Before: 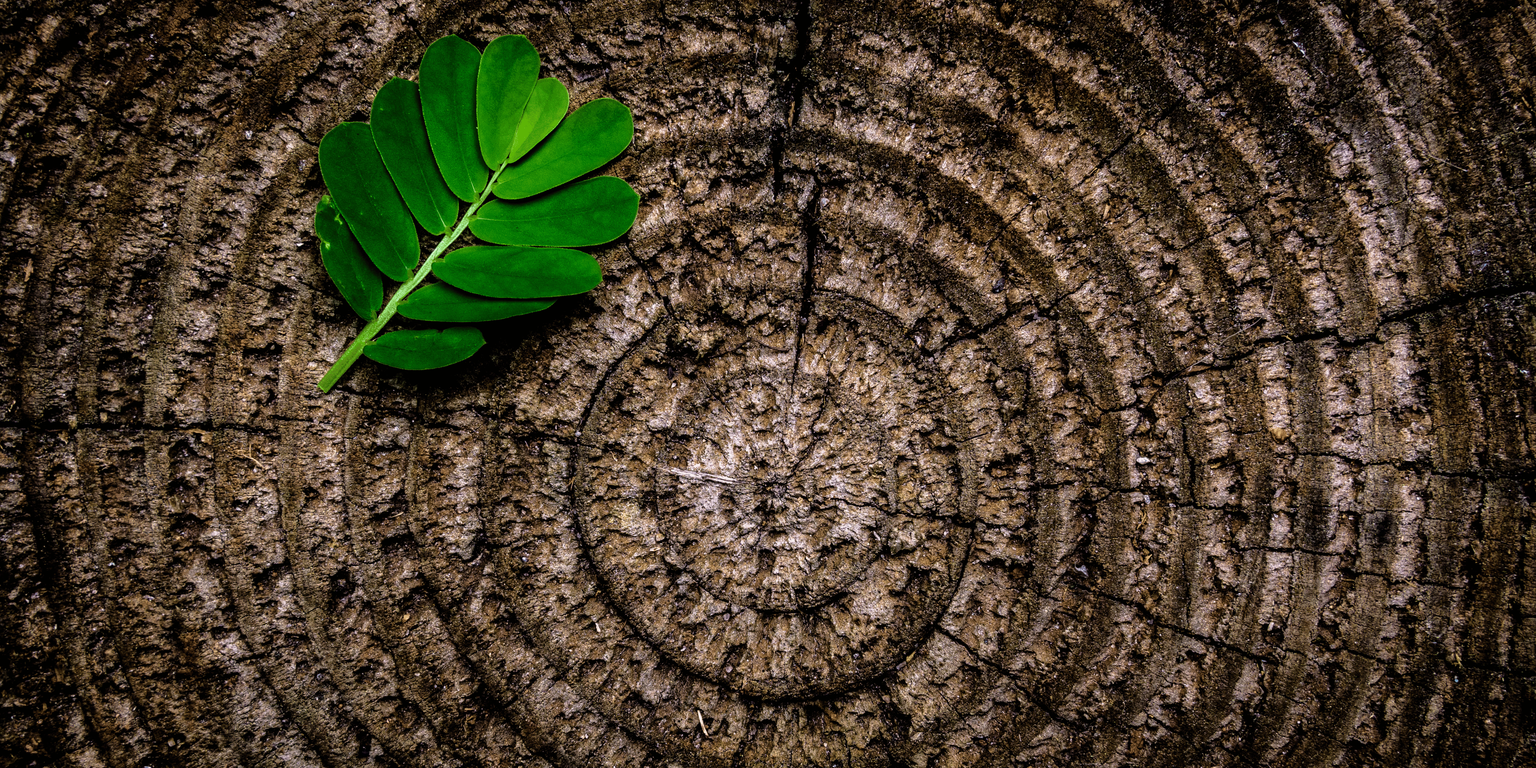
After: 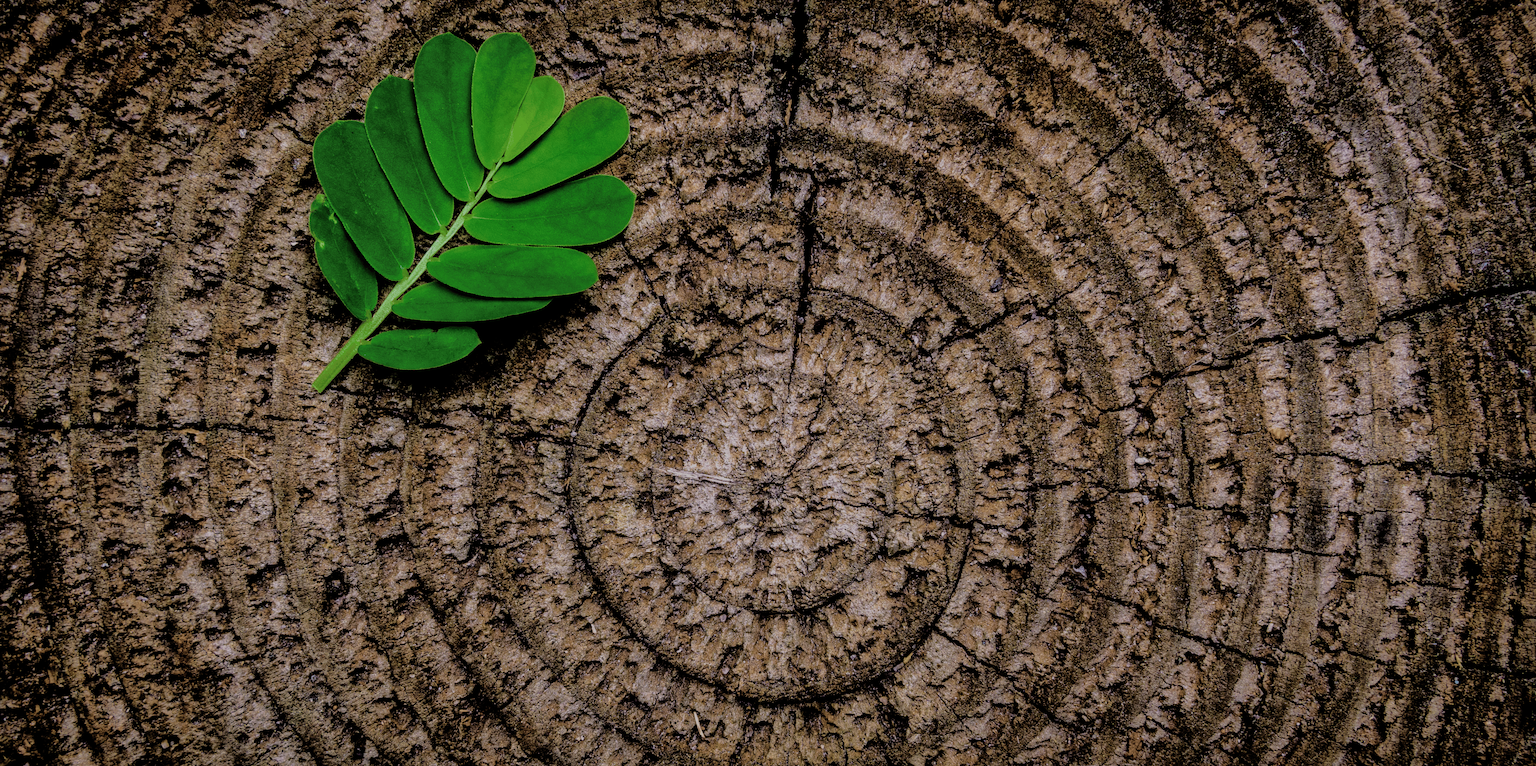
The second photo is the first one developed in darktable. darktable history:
filmic rgb: middle gray luminance 4.49%, black relative exposure -13.04 EV, white relative exposure 5.04 EV, threshold 2.99 EV, target black luminance 0%, hardness 5.18, latitude 59.65%, contrast 0.762, highlights saturation mix 5.81%, shadows ↔ highlights balance 25.75%, enable highlight reconstruction true
shadows and highlights: on, module defaults
crop and rotate: left 0.506%, top 0.329%, bottom 0.415%
